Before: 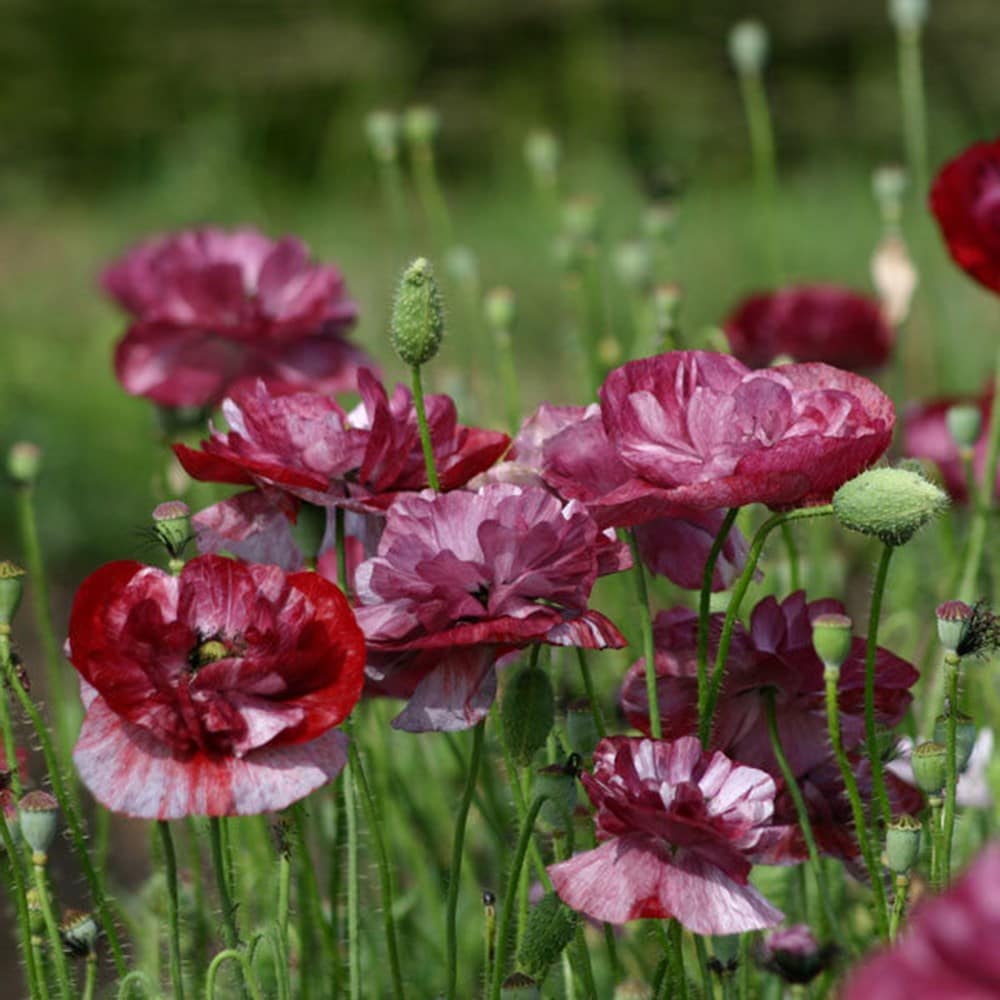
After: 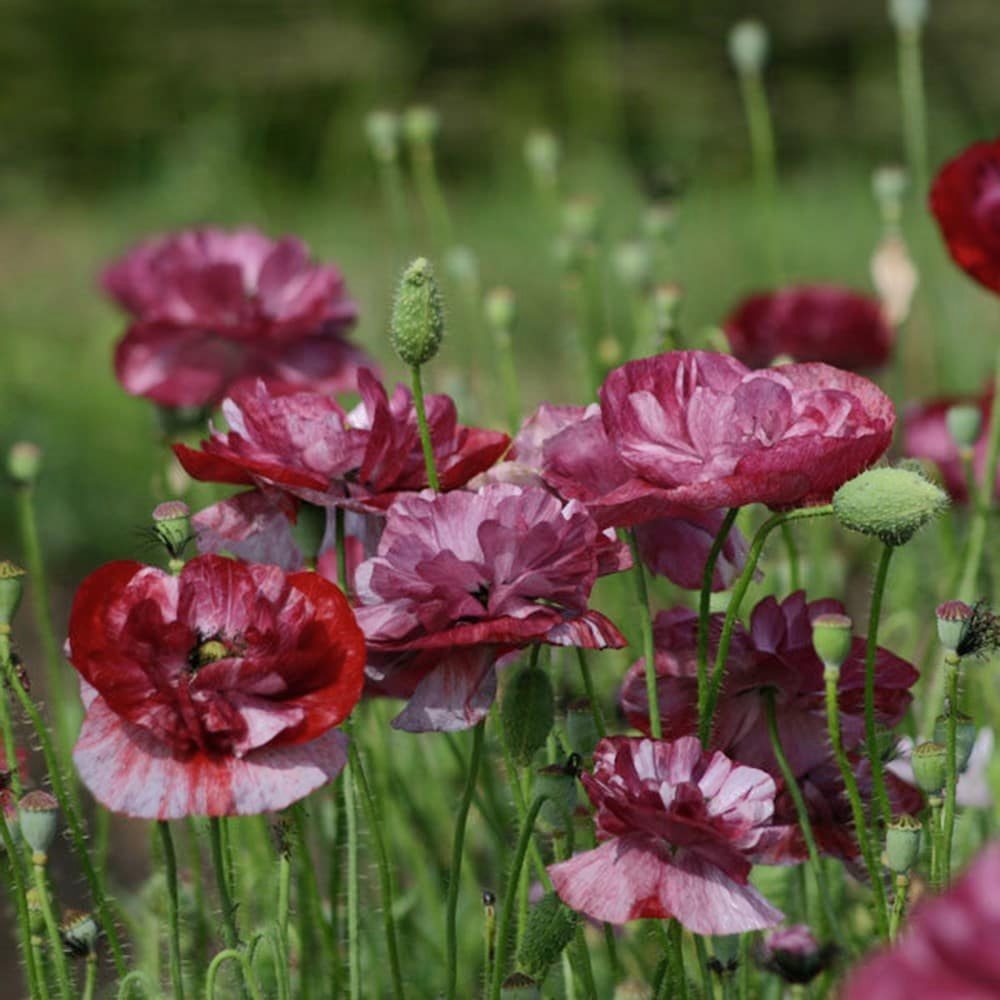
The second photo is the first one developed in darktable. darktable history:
contrast brightness saturation: saturation -0.047
shadows and highlights: shadows 25.74, highlights -71.09
